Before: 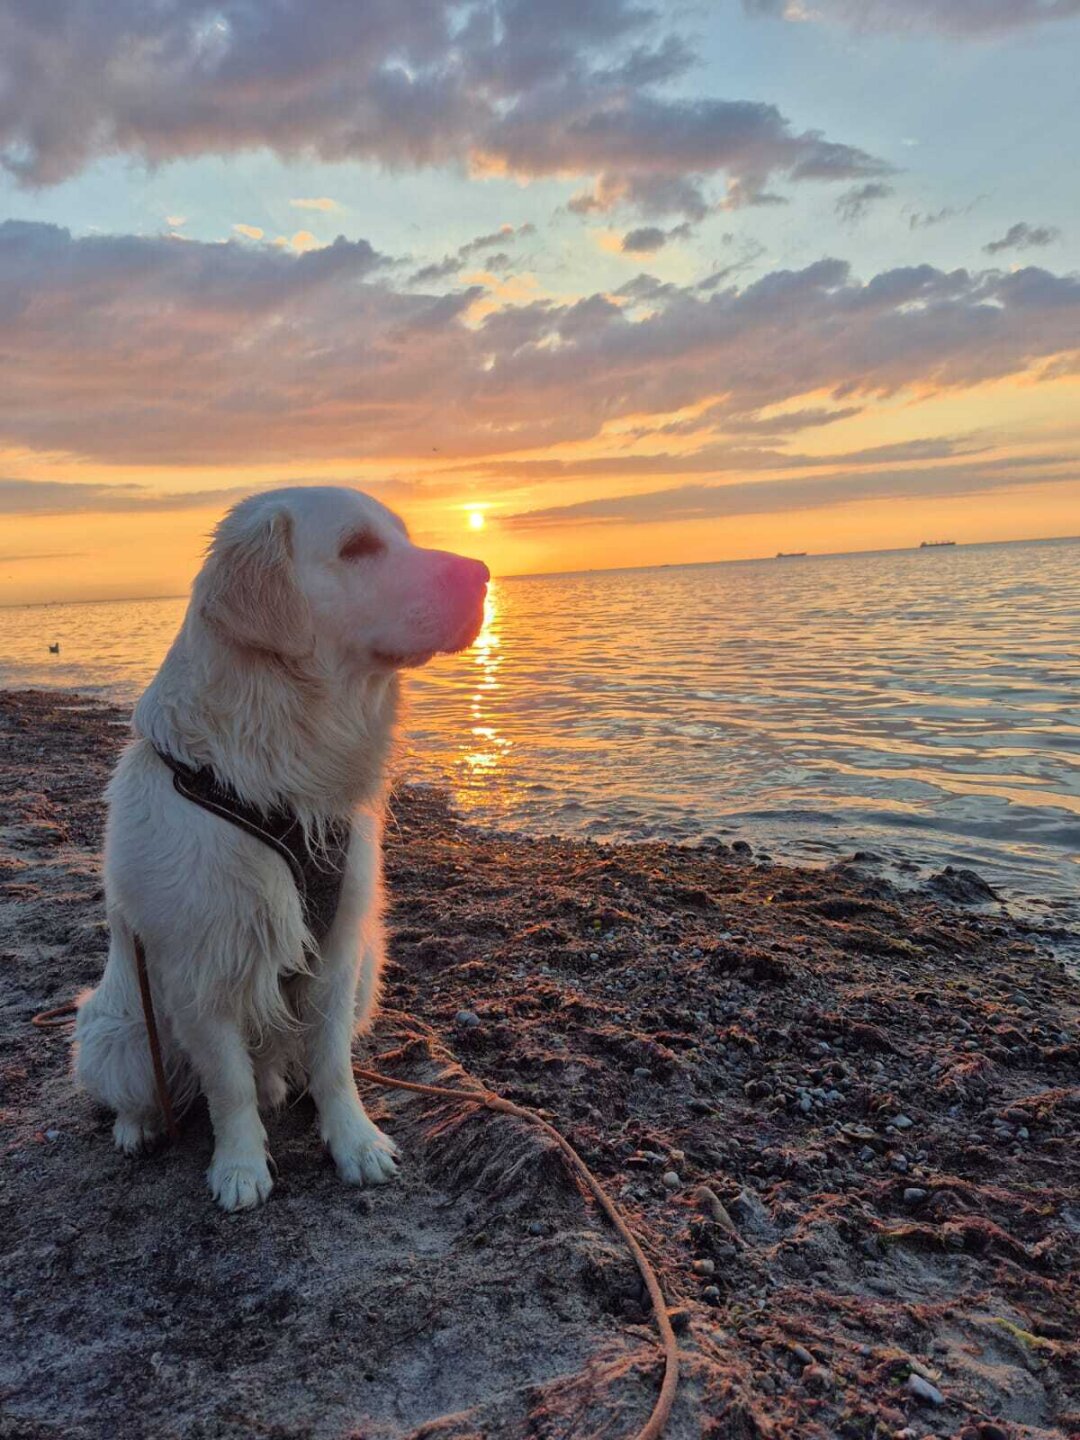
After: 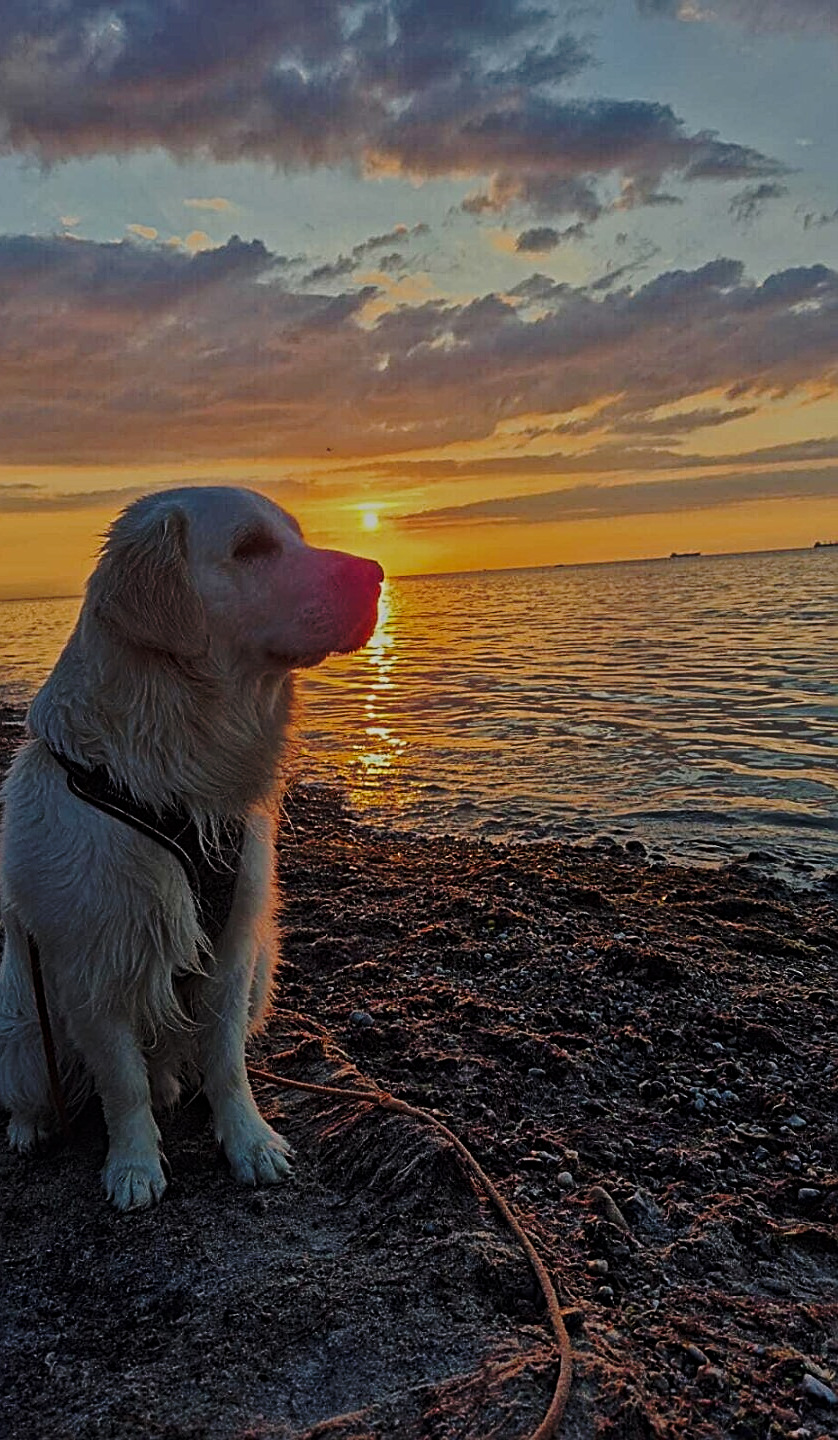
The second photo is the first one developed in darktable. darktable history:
crop: left 9.865%, right 12.537%
contrast equalizer: y [[0.5, 0.5, 0.5, 0.539, 0.64, 0.611], [0.5 ×6], [0.5 ×6], [0 ×6], [0 ×6]]
base curve: curves: ch0 [(0, 0) (0.073, 0.04) (0.157, 0.139) (0.492, 0.492) (0.758, 0.758) (1, 1)], preserve colors none
exposure: exposure -0.986 EV, compensate highlight preservation false
sharpen: on, module defaults
